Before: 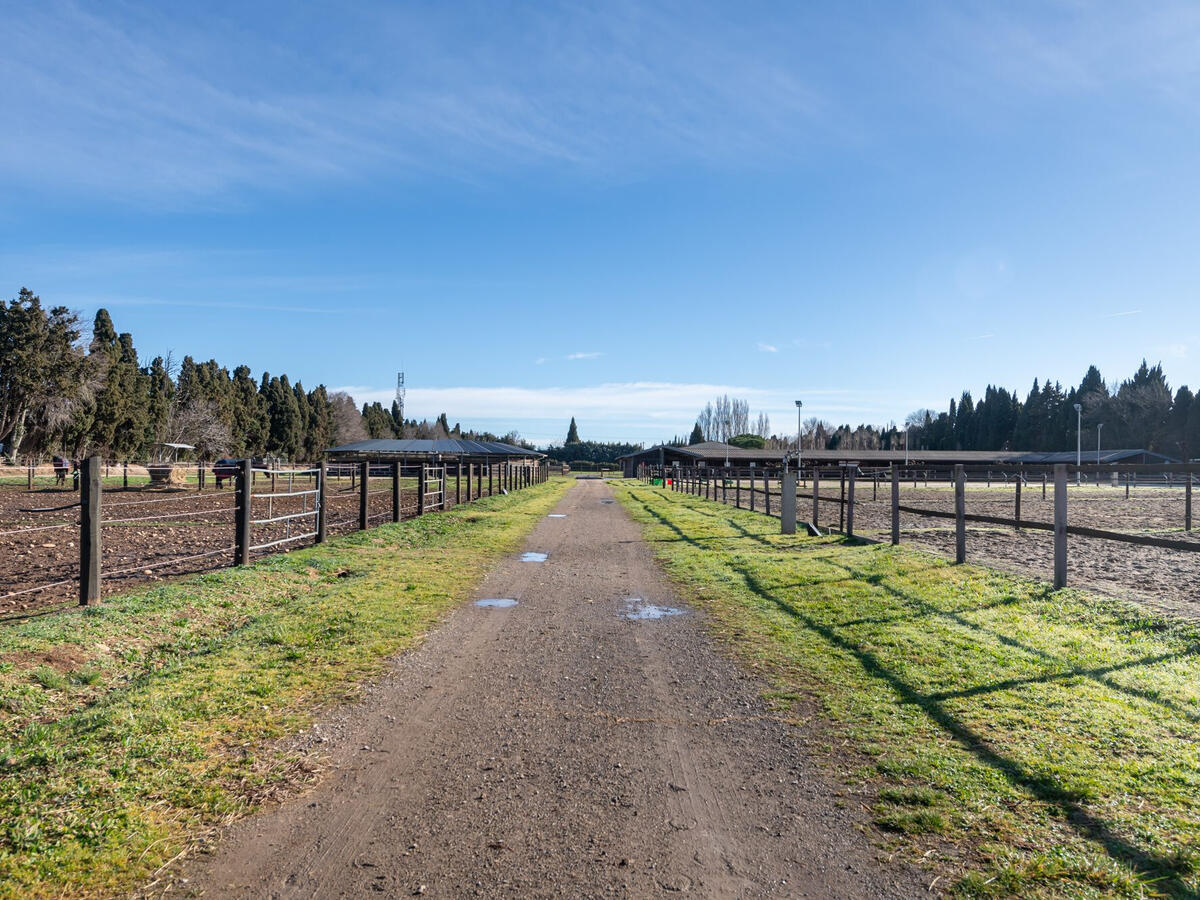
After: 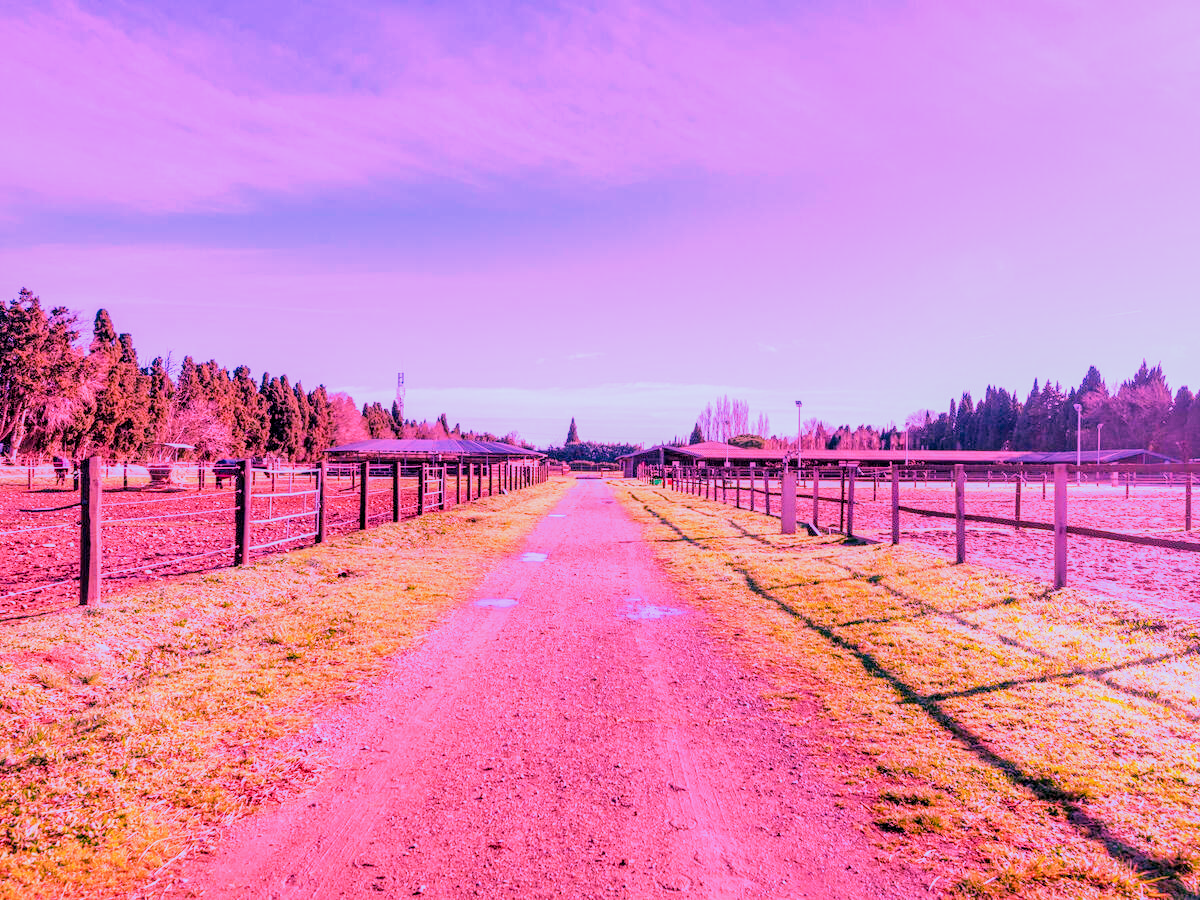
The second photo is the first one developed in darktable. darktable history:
local contrast: on, module defaults
raw chromatic aberrations: on, module defaults
color calibration: x 0.37, y 0.382, temperature 4313.32 K
exposure: black level correction 0.001, exposure 0.5 EV, compensate exposure bias true, compensate highlight preservation false
filmic rgb: black relative exposure -7.65 EV, white relative exposure 4.56 EV, hardness 3.61
highlight reconstruction: method reconstruct color, iterations 1, diameter of reconstruction 64 px
hot pixels: on, module defaults
lens correction: scale 1.01, crop 1, focal 85, aperture 2.8, distance 10.02, camera "Canon EOS RP", lens "Canon RF 85mm F2 MACRO IS STM"
raw denoise: x [[0, 0.25, 0.5, 0.75, 1] ×4]
white balance: red 2.229, blue 1.46
tone equalizer "mask blending: all purposes": on, module defaults
color balance rgb: perceptual saturation grading › global saturation 25%, perceptual brilliance grading › mid-tones 10%, perceptual brilliance grading › shadows 15%, global vibrance 20%
